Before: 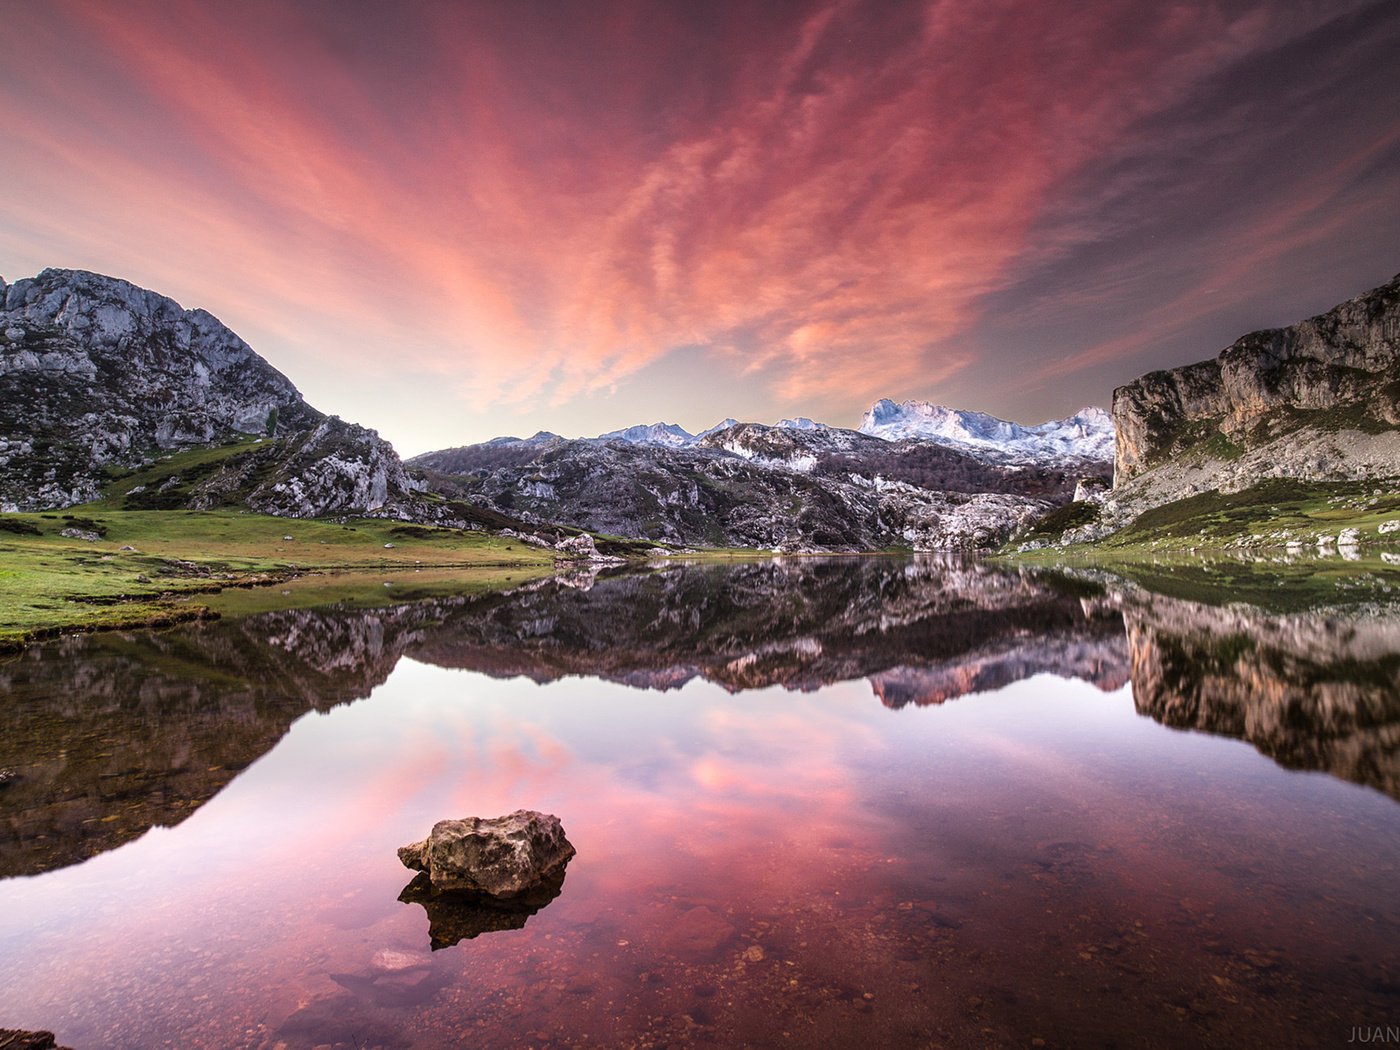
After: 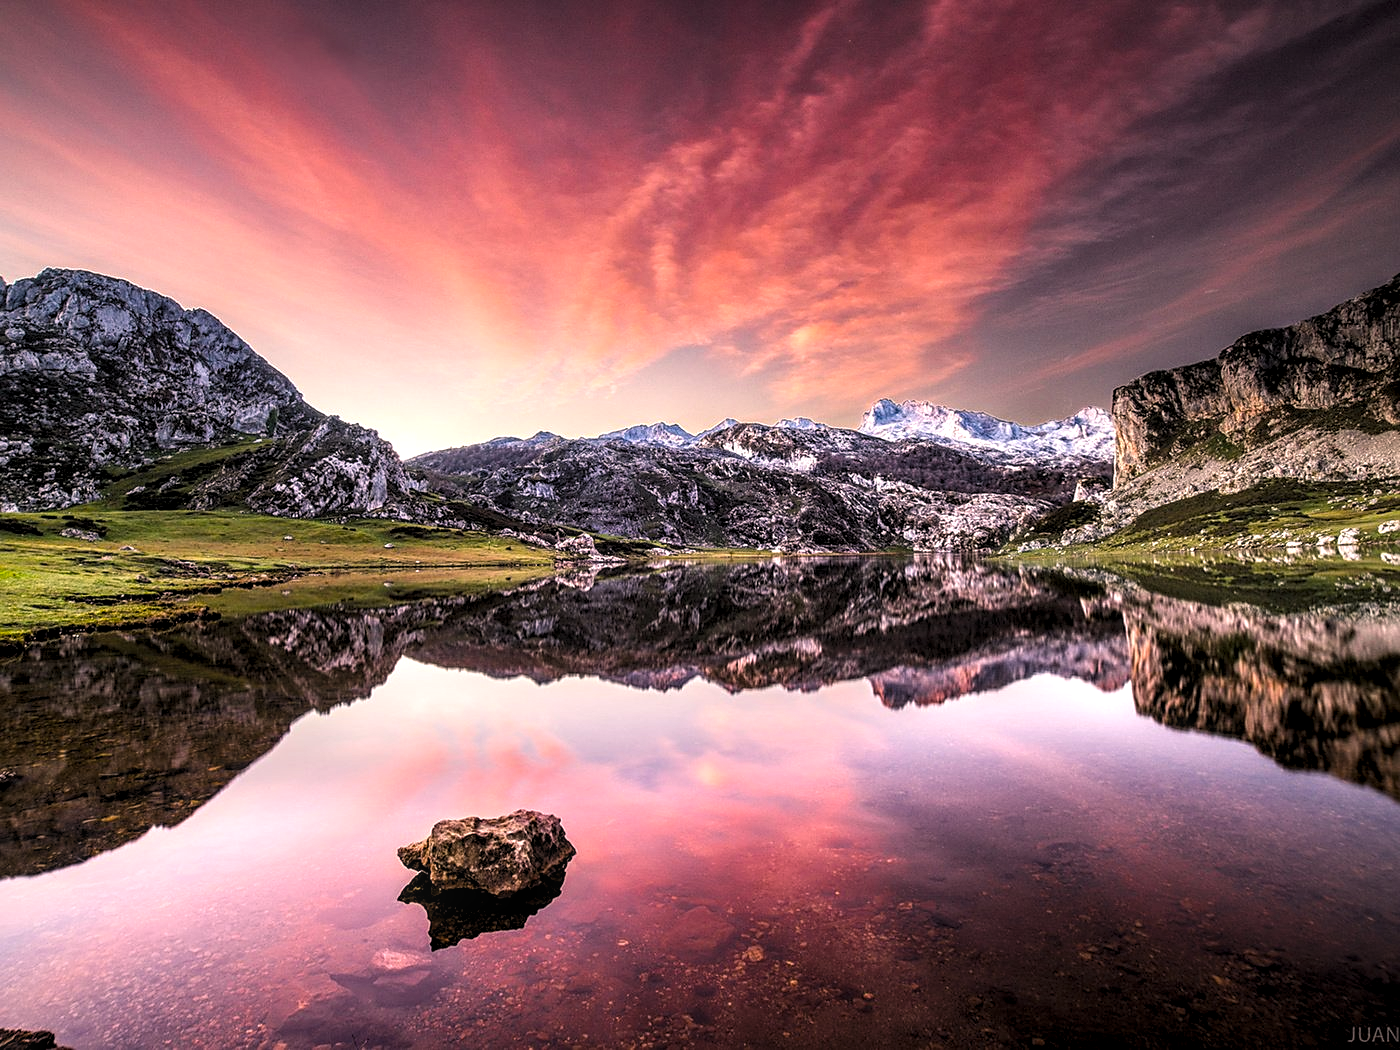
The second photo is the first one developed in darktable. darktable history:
local contrast: detail 130%
color balance rgb: shadows lift › luminance -19.758%, highlights gain › chroma 2.449%, highlights gain › hue 38.76°, linear chroma grading › global chroma 15.13%, perceptual saturation grading › global saturation 3.688%, saturation formula JzAzBz (2021)
levels: levels [0.062, 0.494, 0.925]
sharpen: radius 1.867, amount 0.405, threshold 1.19
